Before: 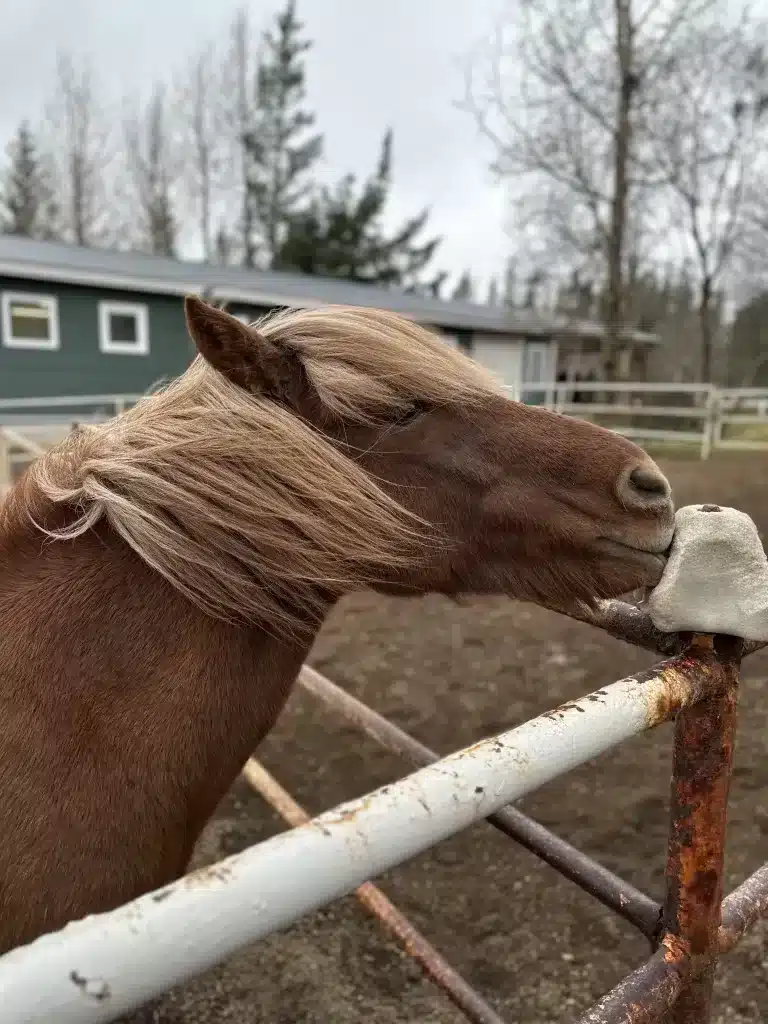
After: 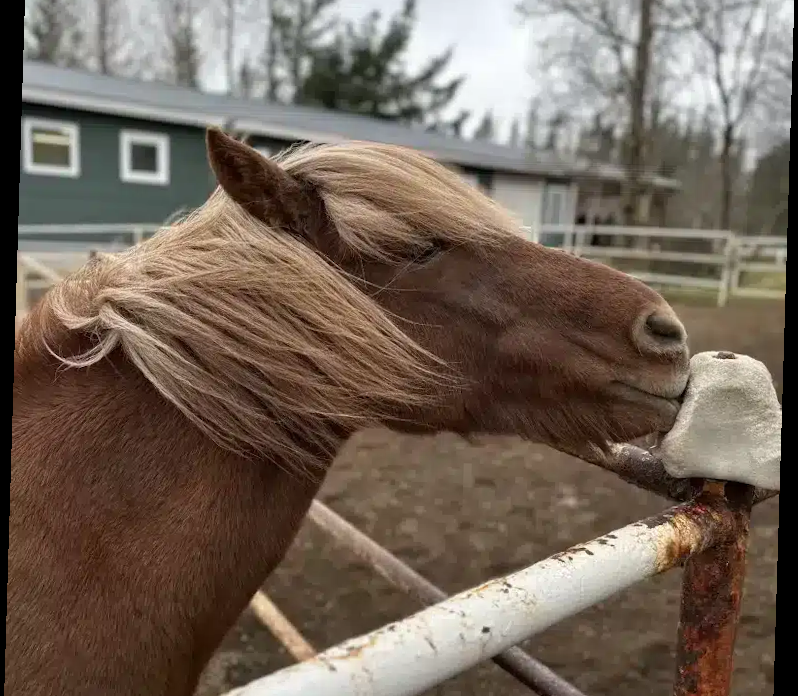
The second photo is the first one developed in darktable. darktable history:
crop: top 16.727%, bottom 16.727%
rotate and perspective: rotation 1.72°, automatic cropping off
